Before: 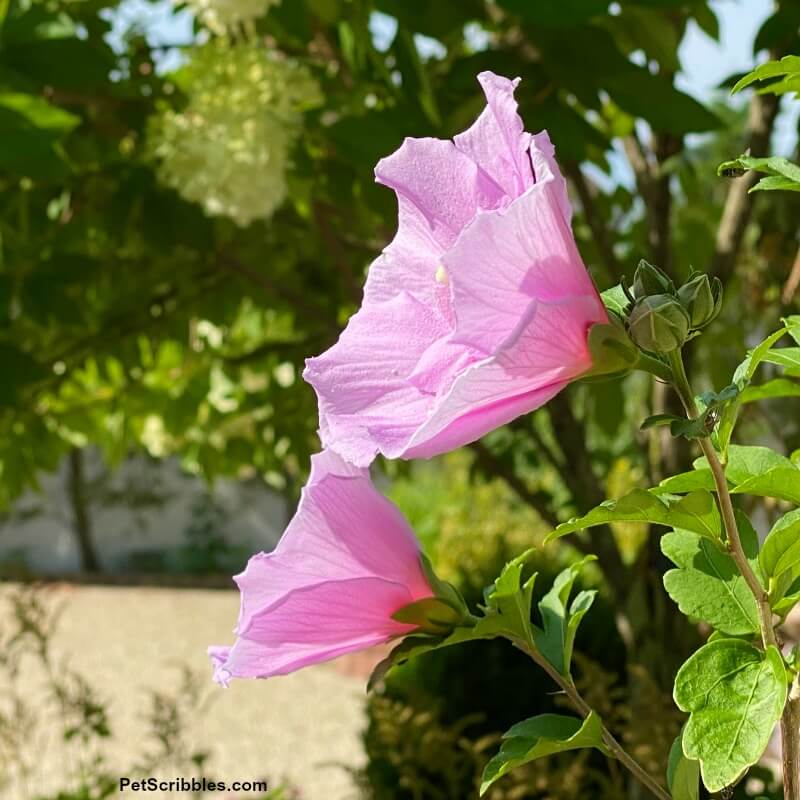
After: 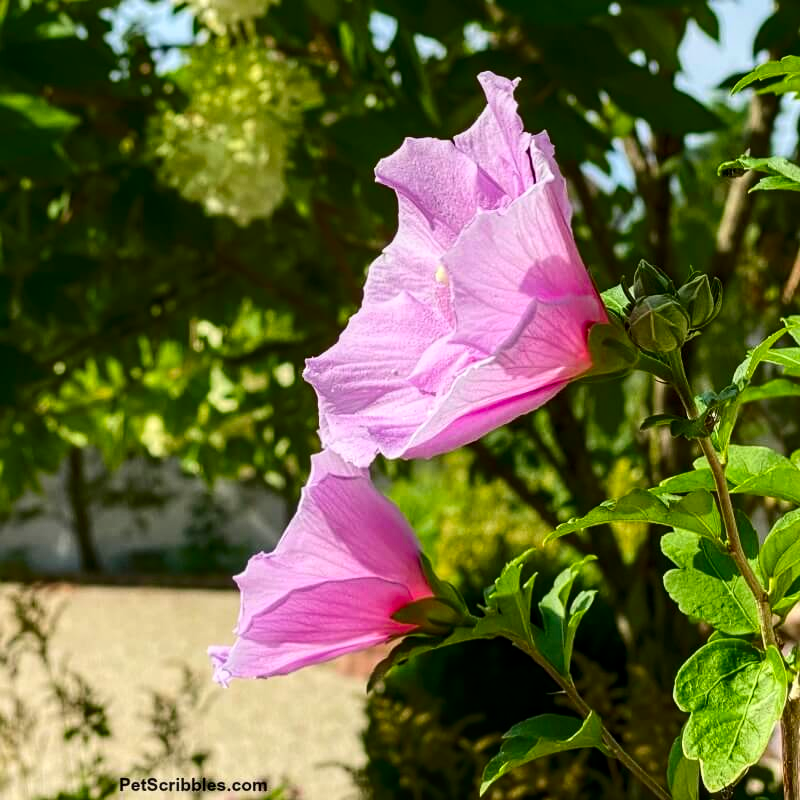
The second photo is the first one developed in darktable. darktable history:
local contrast: on, module defaults
contrast brightness saturation: contrast 0.19, brightness -0.11, saturation 0.21
